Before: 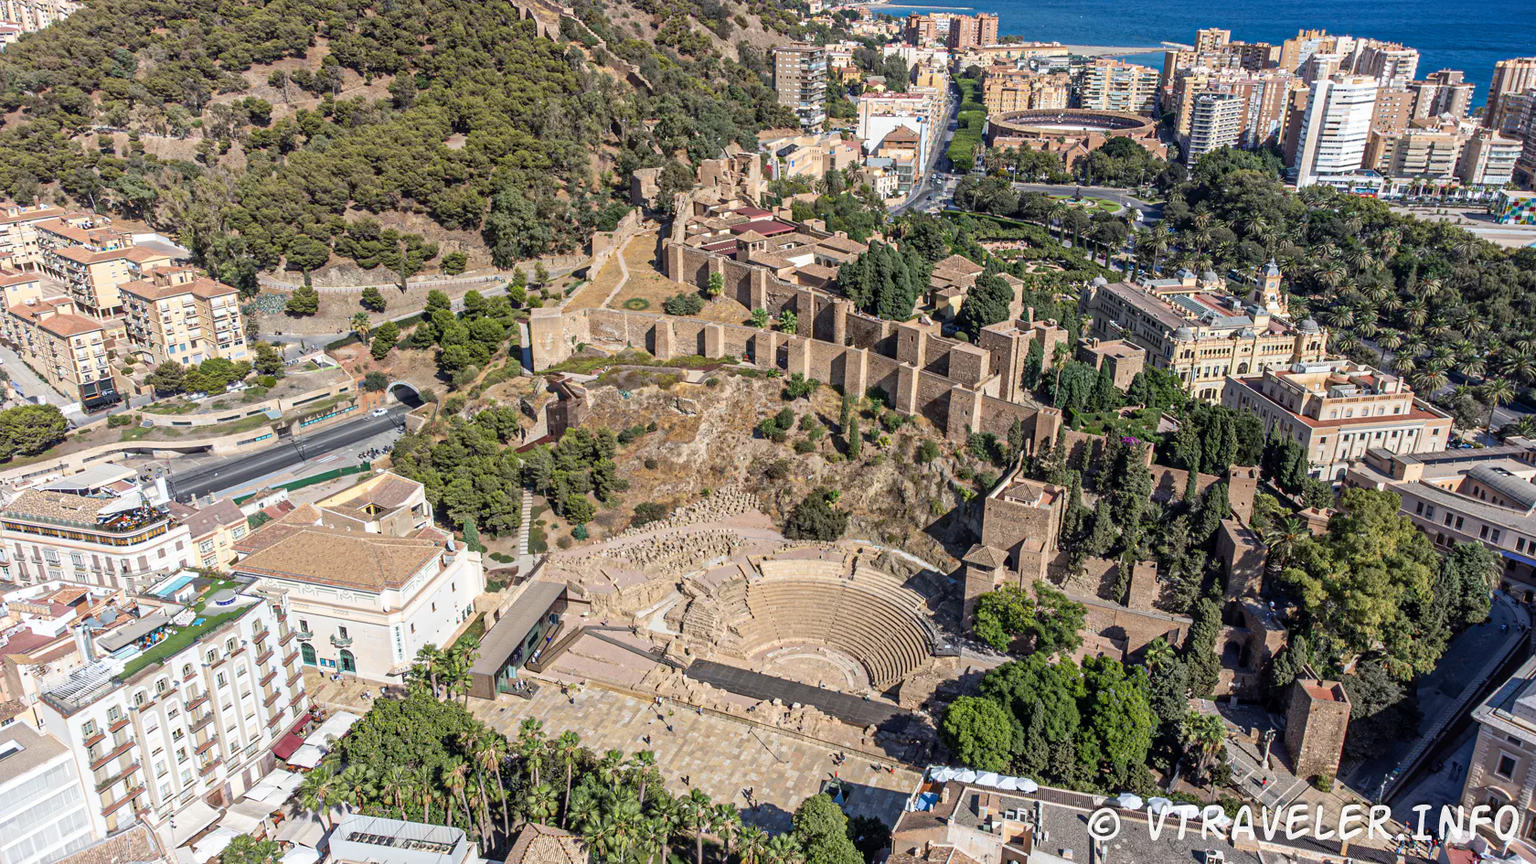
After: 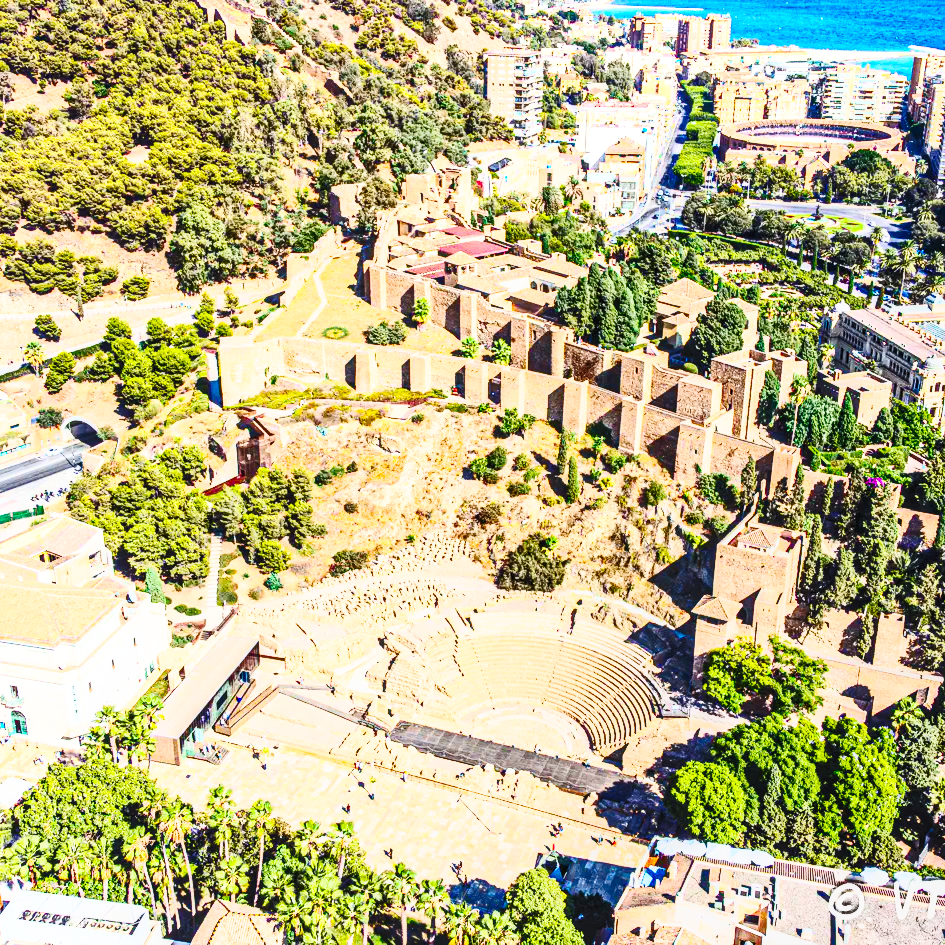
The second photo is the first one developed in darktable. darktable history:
color balance rgb: perceptual saturation grading › global saturation 35%, perceptual saturation grading › highlights -25%, perceptual saturation grading › shadows 50%
exposure: compensate highlight preservation false
local contrast: on, module defaults
contrast brightness saturation: contrast 0.62, brightness 0.34, saturation 0.14
crop: left 21.496%, right 22.254%
base curve: curves: ch0 [(0, 0) (0.028, 0.03) (0.121, 0.232) (0.46, 0.748) (0.859, 0.968) (1, 1)], preserve colors none
